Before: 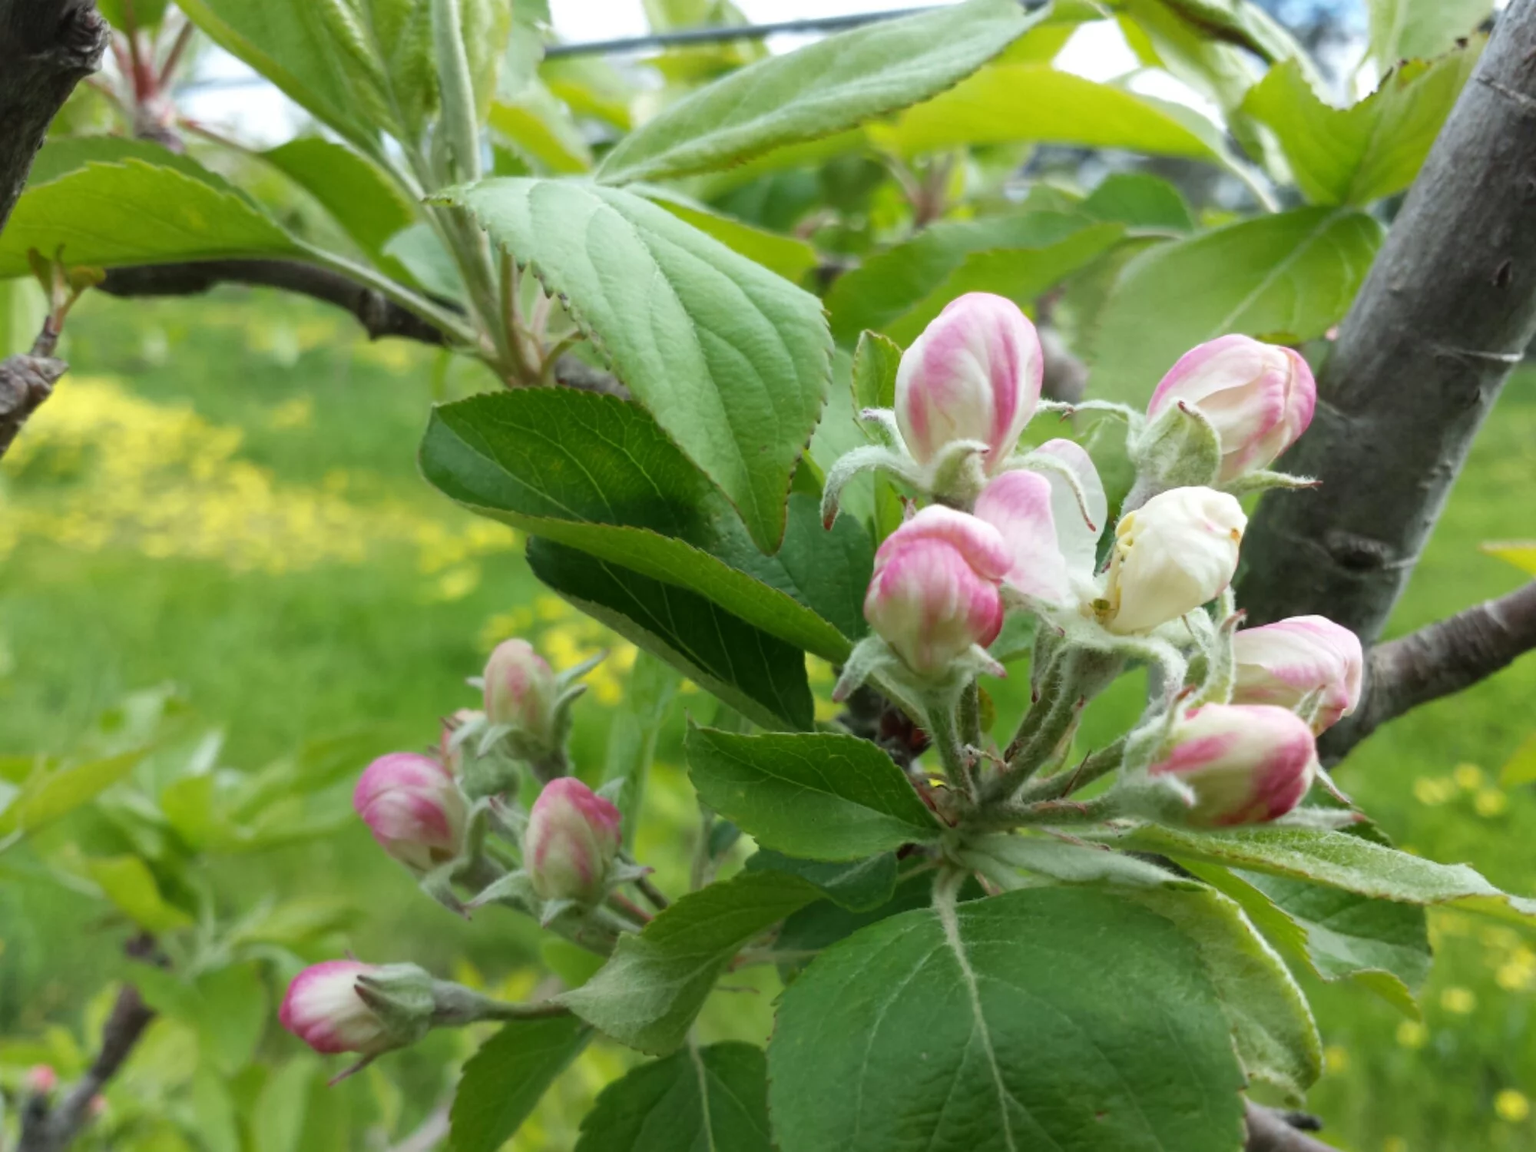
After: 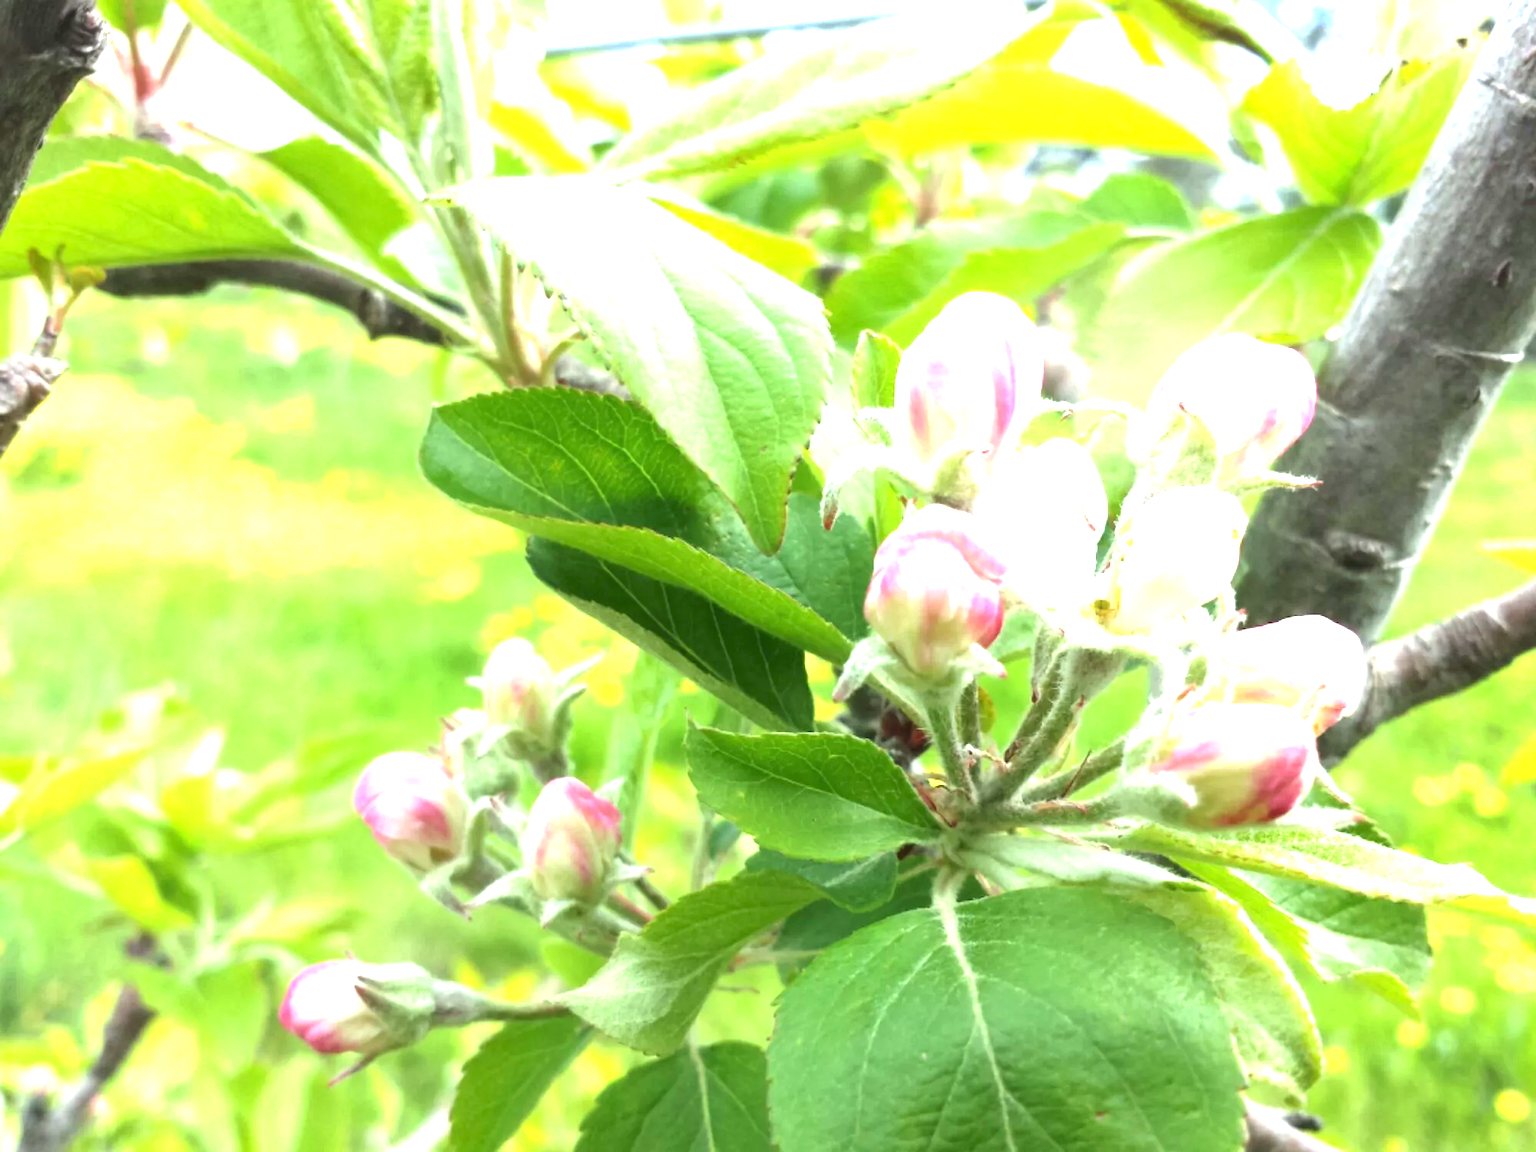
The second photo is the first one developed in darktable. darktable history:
exposure: black level correction 0, exposure 1.925 EV, compensate highlight preservation false
